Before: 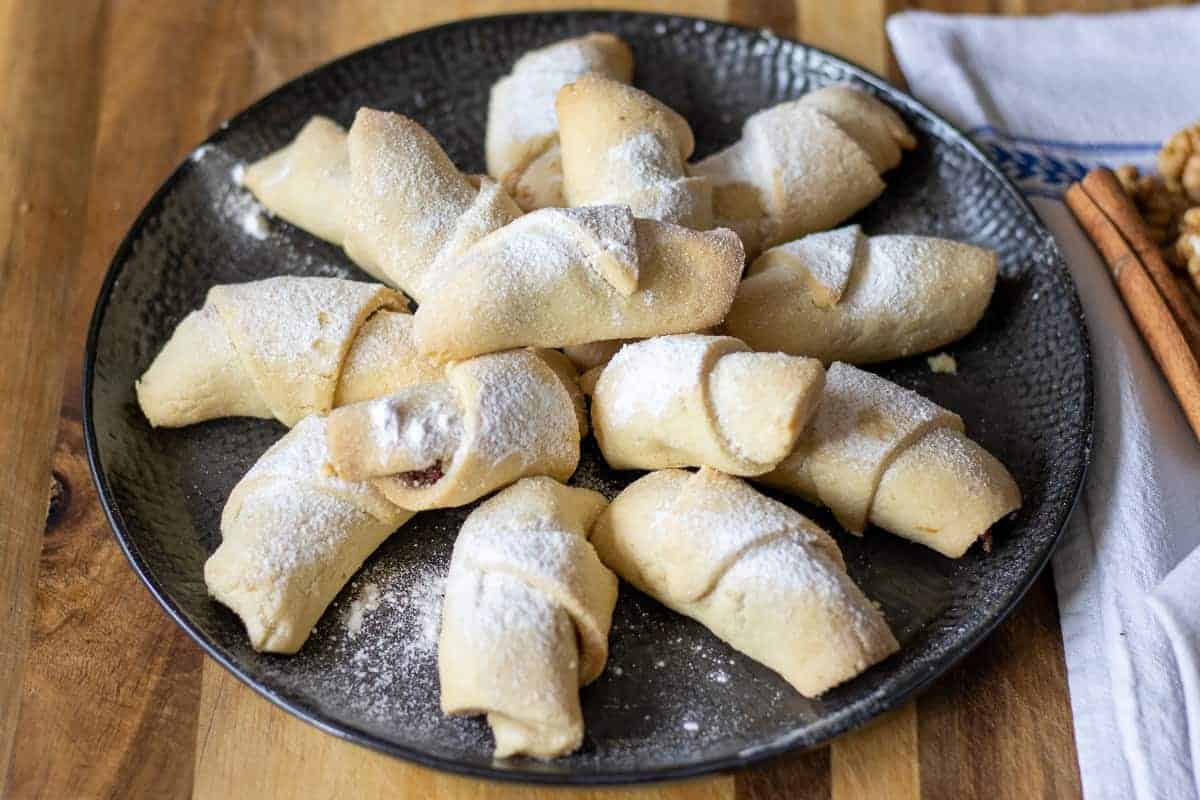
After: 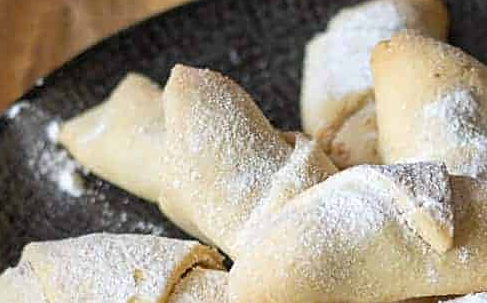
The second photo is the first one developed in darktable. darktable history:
sharpen: radius 1.967
crop: left 15.452%, top 5.459%, right 43.956%, bottom 56.62%
